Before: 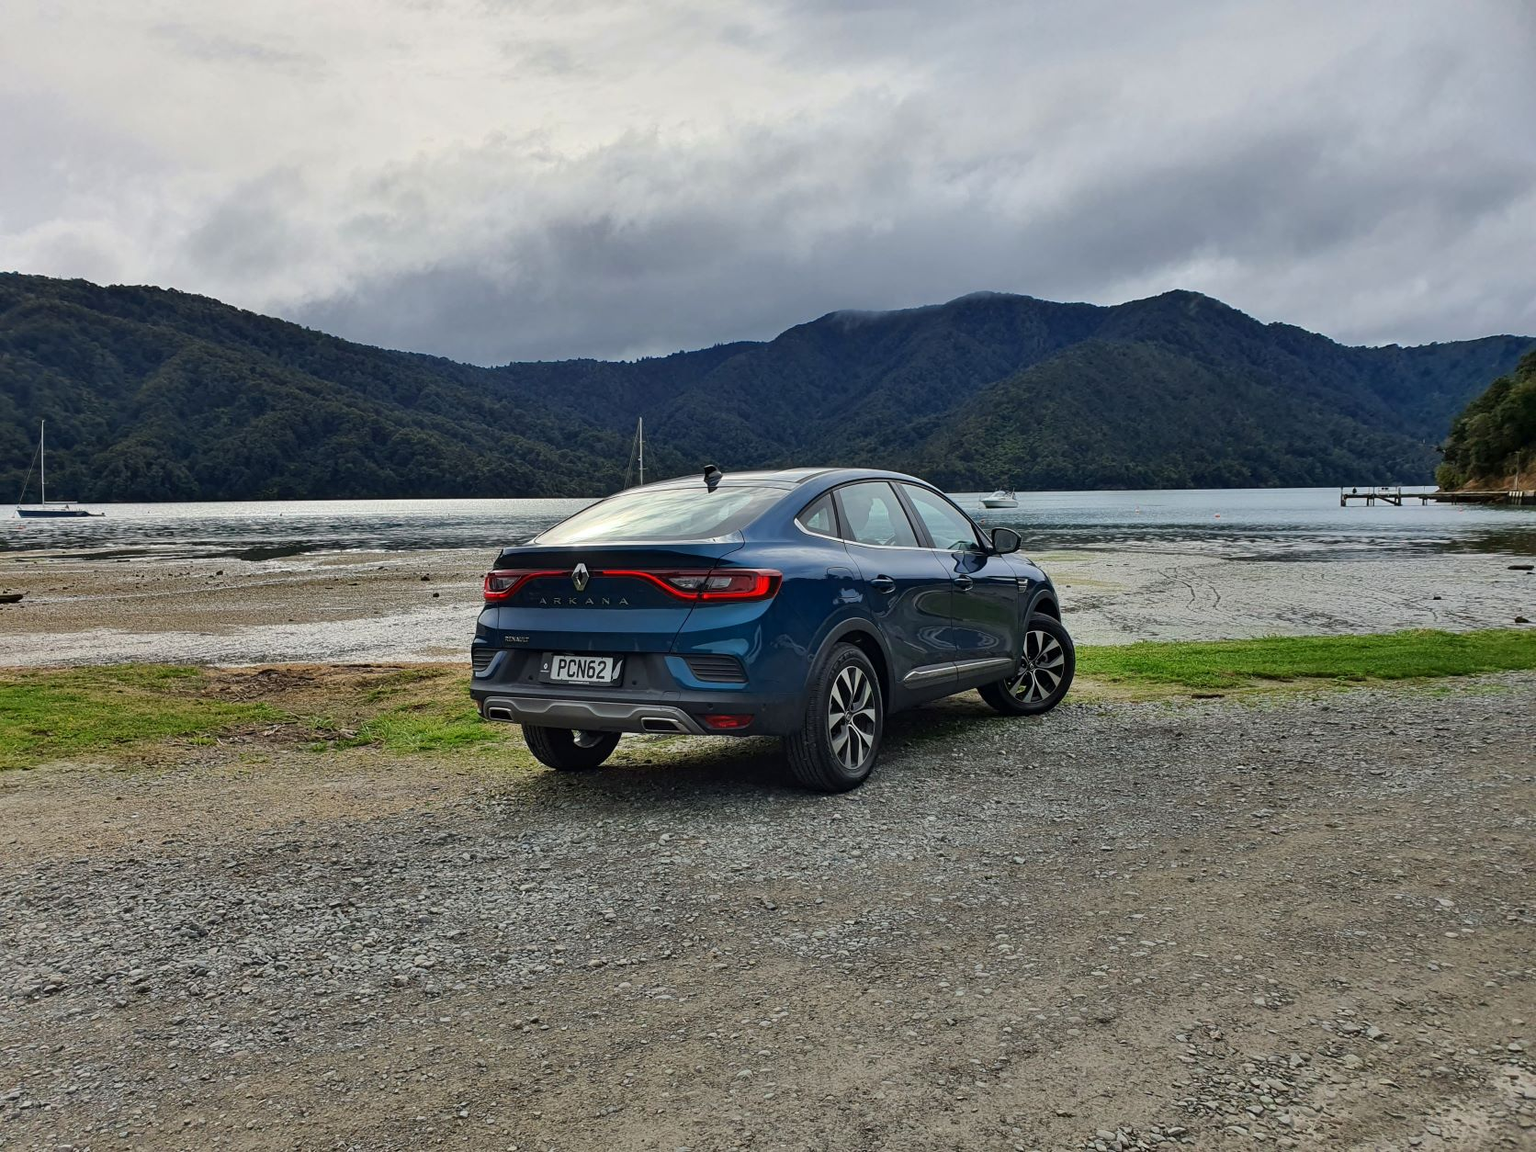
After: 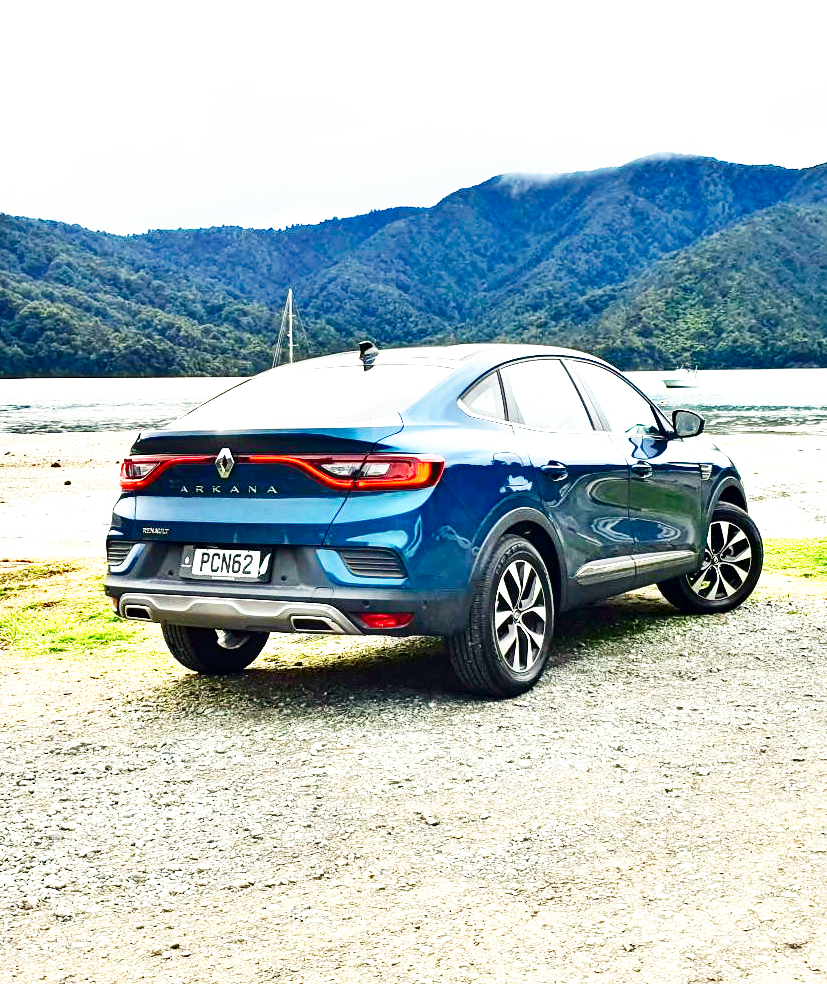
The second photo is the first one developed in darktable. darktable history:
contrast brightness saturation: contrast 0.07, brightness -0.14, saturation 0.11
exposure: black level correction 0, exposure 1.741 EV, compensate exposure bias true, compensate highlight preservation false
crop and rotate: angle 0.02°, left 24.353%, top 13.219%, right 26.156%, bottom 8.224%
base curve: curves: ch0 [(0, 0) (0.007, 0.004) (0.027, 0.03) (0.046, 0.07) (0.207, 0.54) (0.442, 0.872) (0.673, 0.972) (1, 1)], preserve colors none
white balance: red 1.029, blue 0.92
